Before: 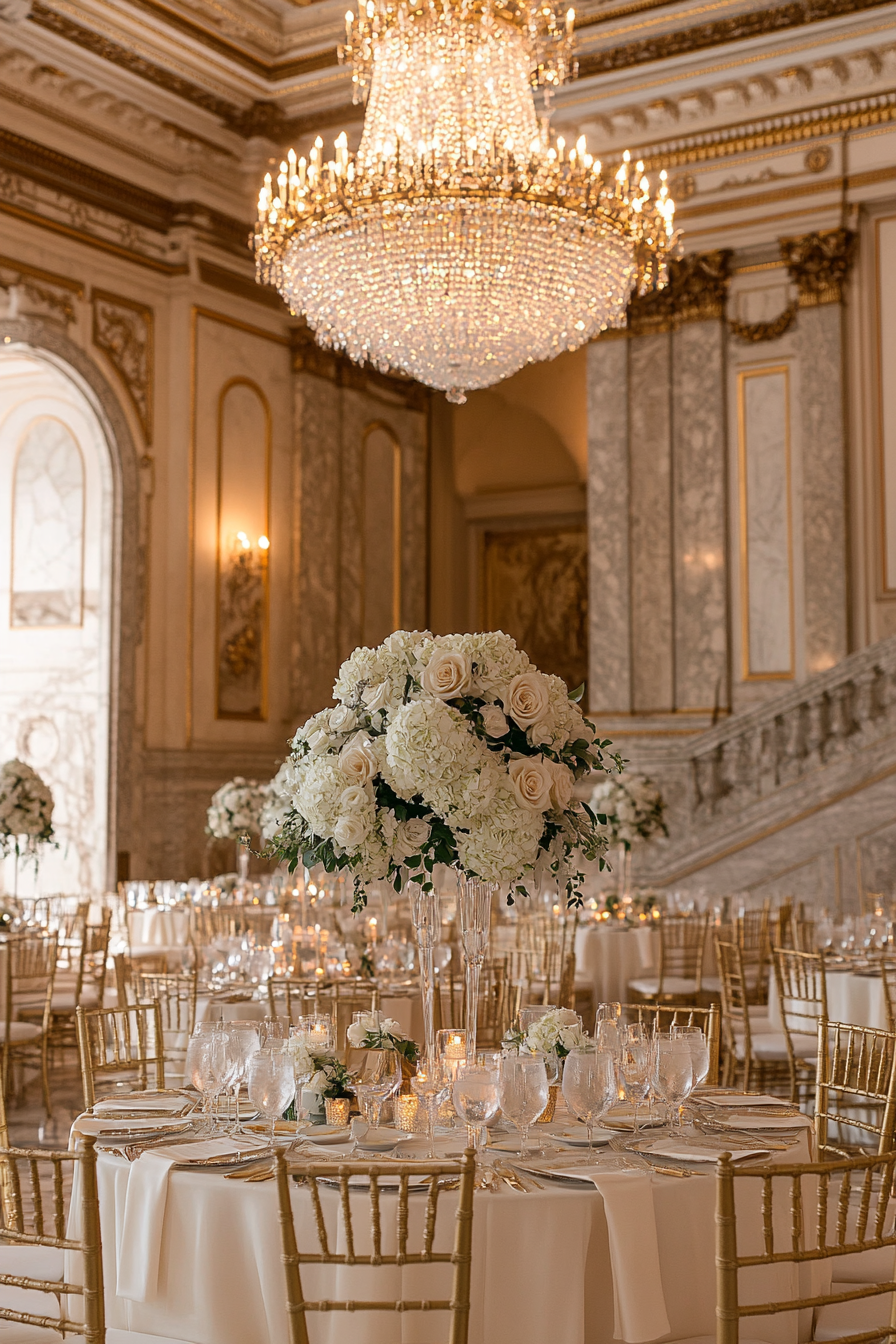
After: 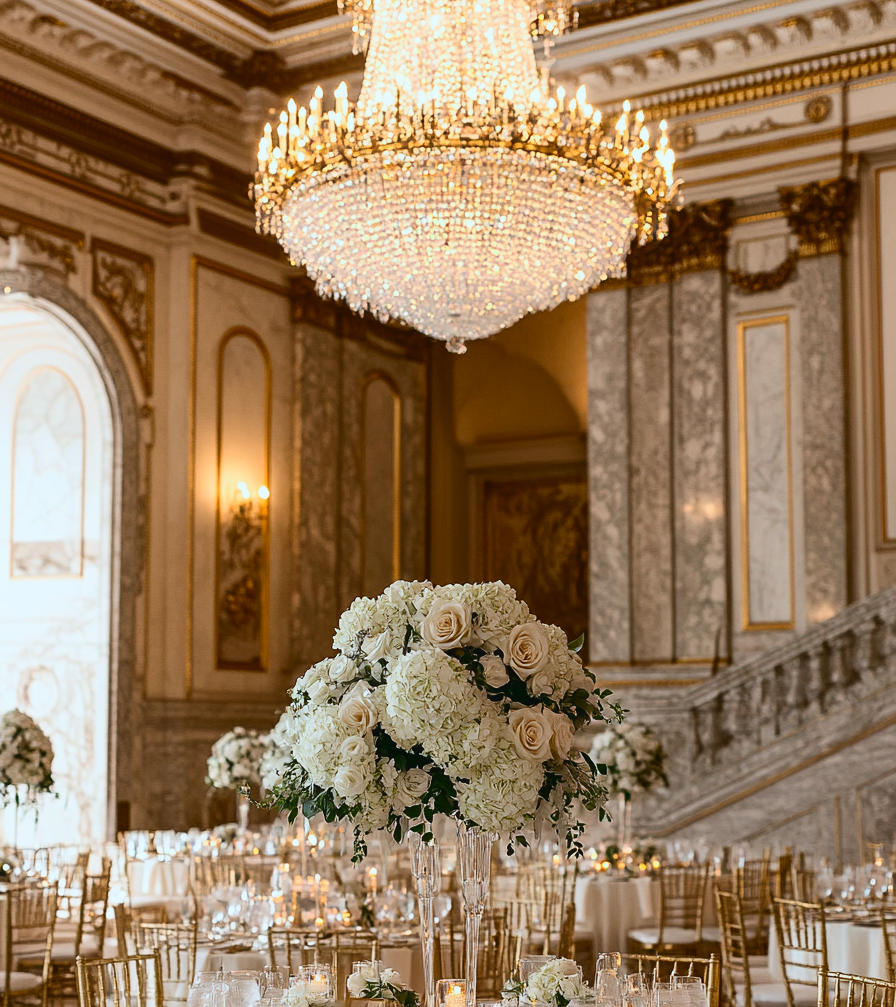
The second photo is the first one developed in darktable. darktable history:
color balance rgb: global offset › luminance 0.504%, perceptual saturation grading › global saturation 17.303%, contrast -9.657%
color calibration: illuminant Planckian (black body), adaptation linear Bradford (ICC v4), x 0.365, y 0.367, temperature 4419.53 K
crop: top 3.788%, bottom 21.266%
contrast brightness saturation: contrast 0.29
